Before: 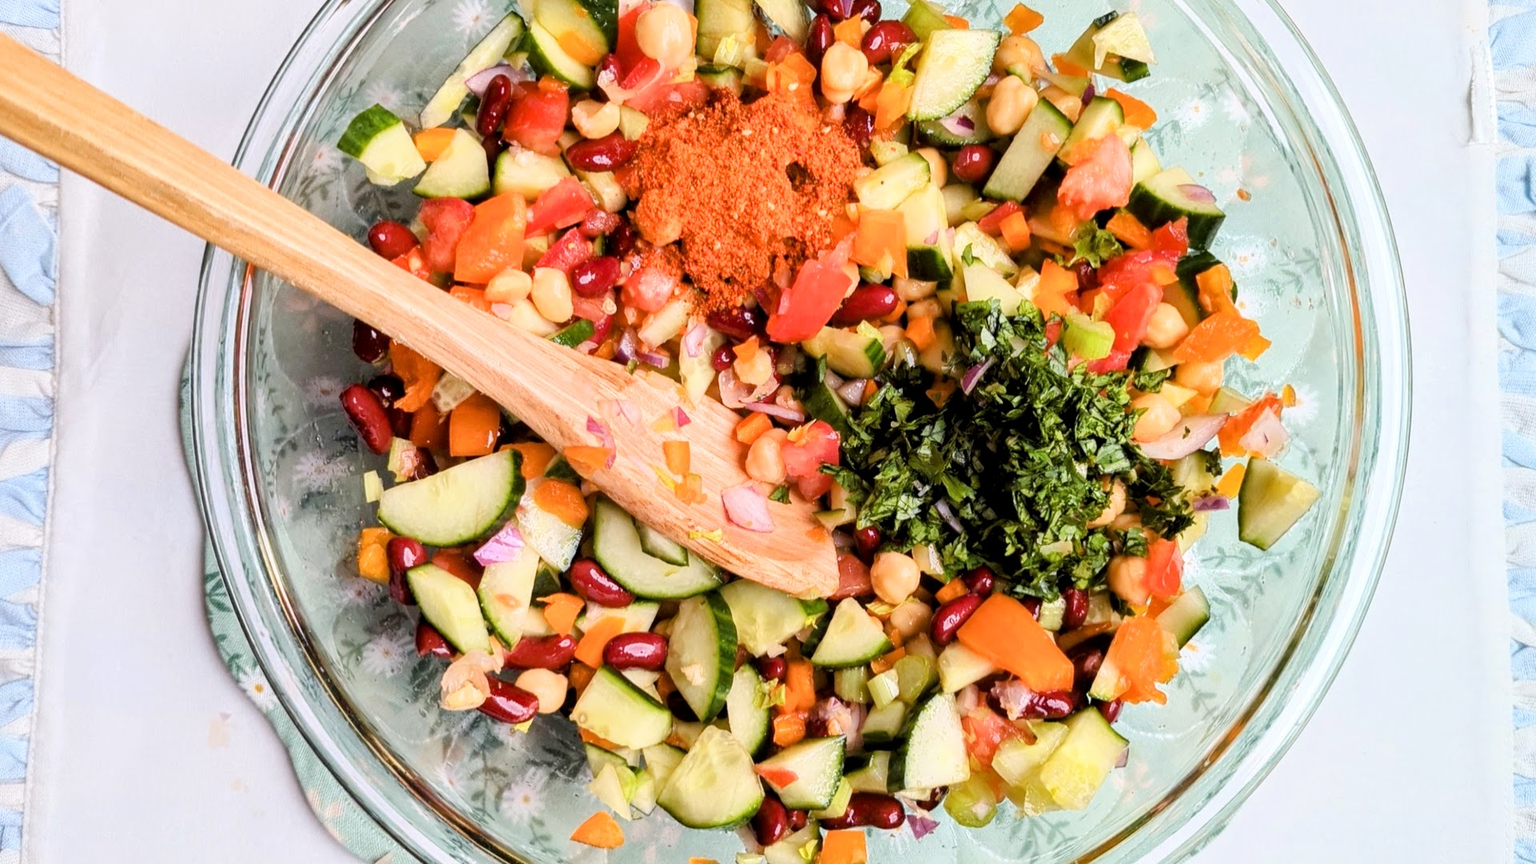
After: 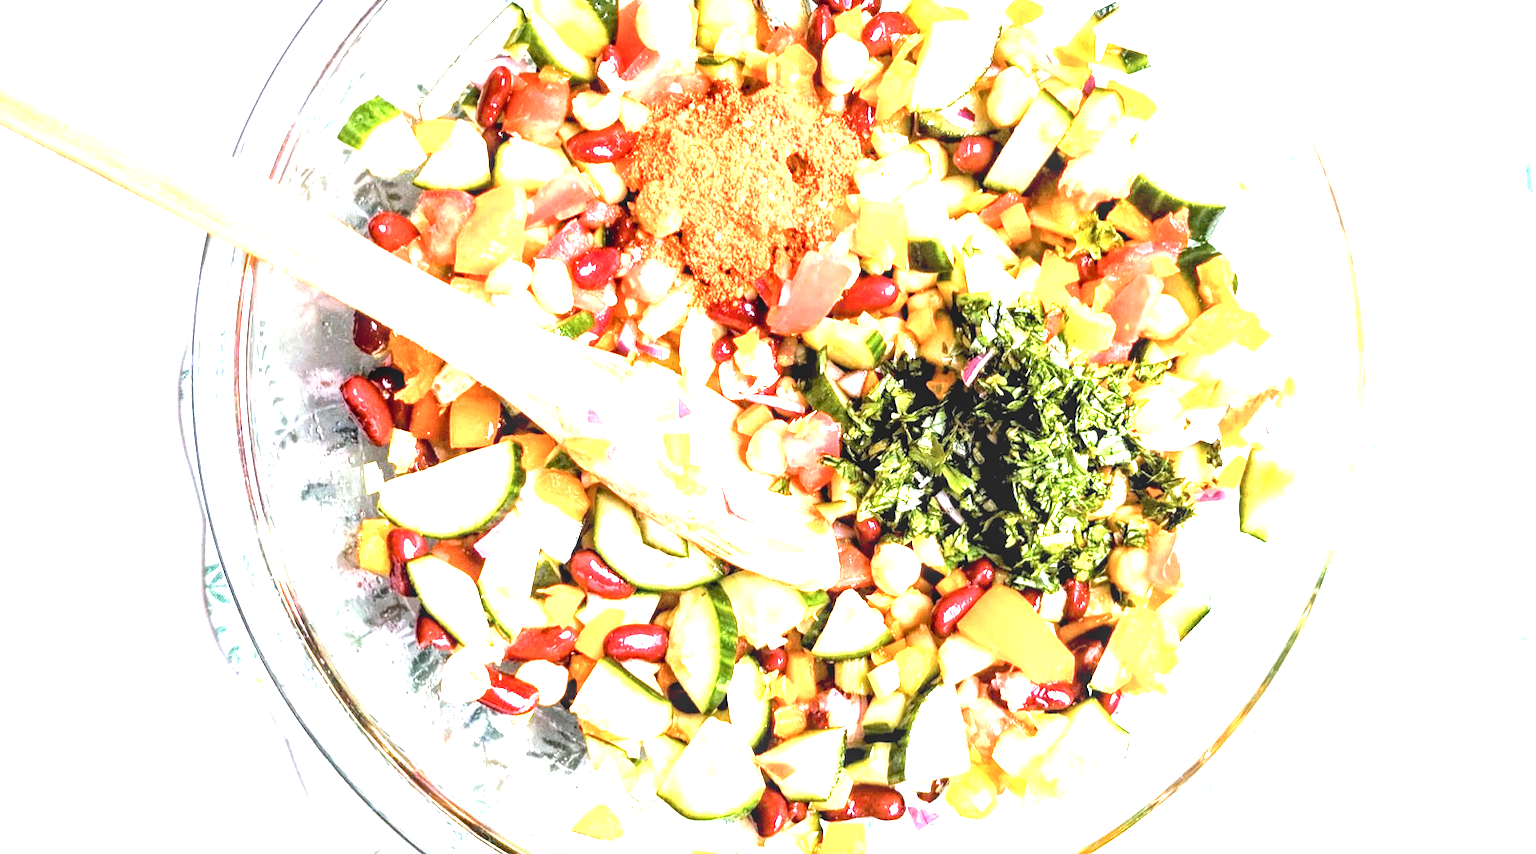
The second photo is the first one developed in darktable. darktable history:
crop: top 1.049%, right 0.001%
exposure: black level correction 0.001, exposure 2 EV, compensate highlight preservation false
local contrast: on, module defaults
color calibration: illuminant as shot in camera, x 0.358, y 0.373, temperature 4628.91 K
